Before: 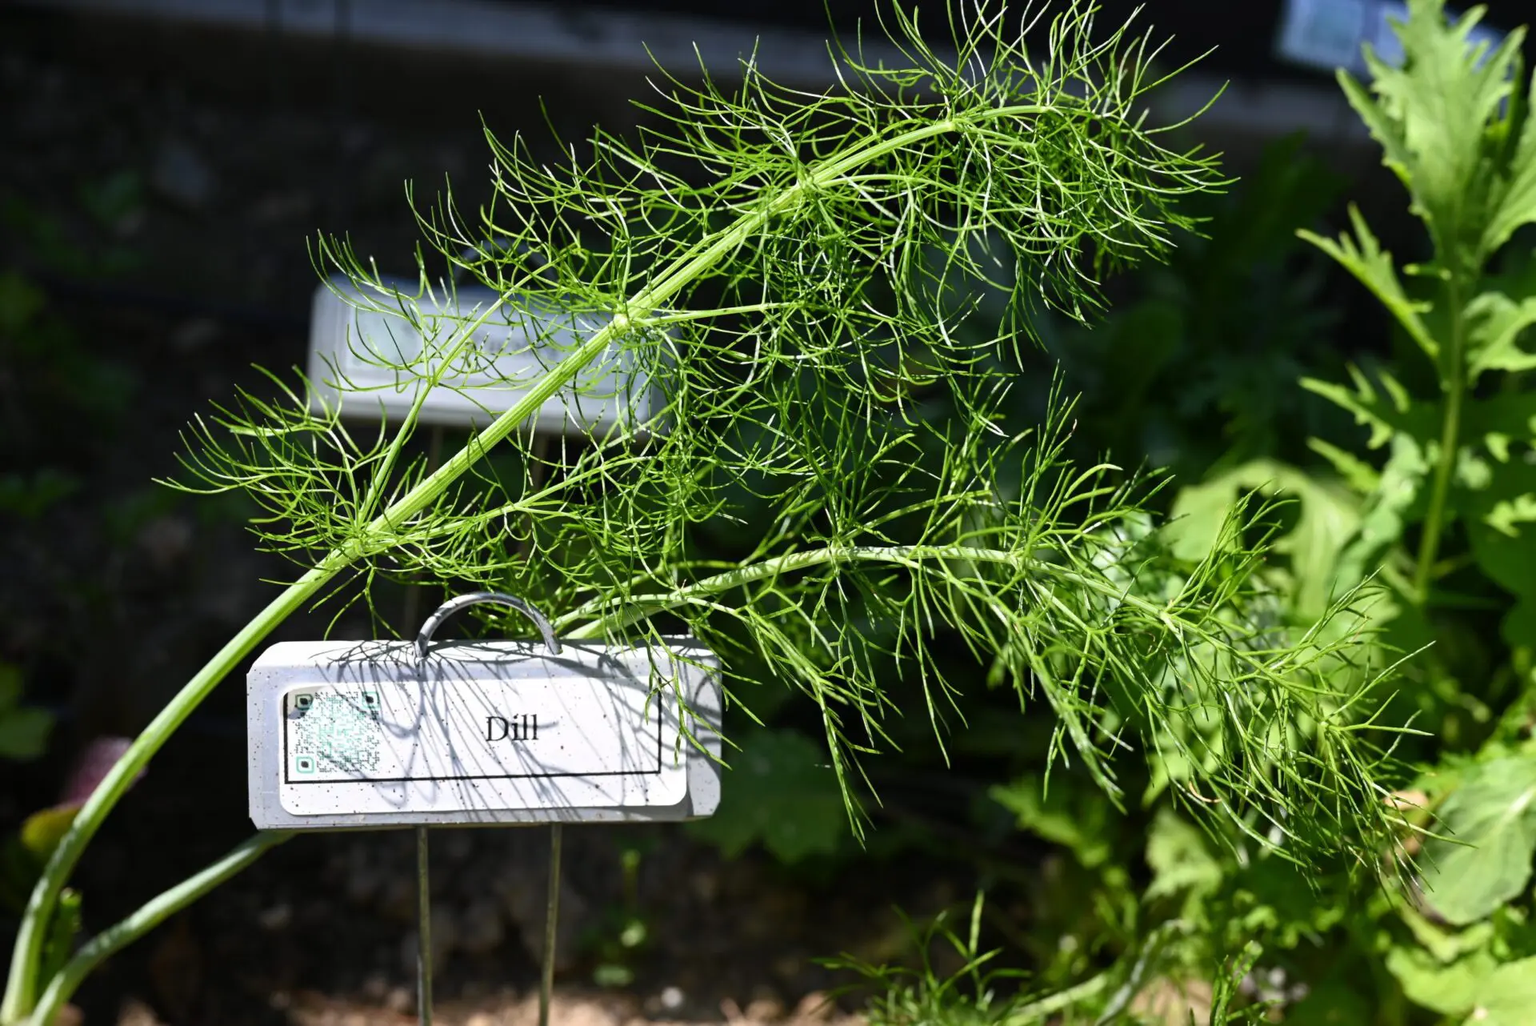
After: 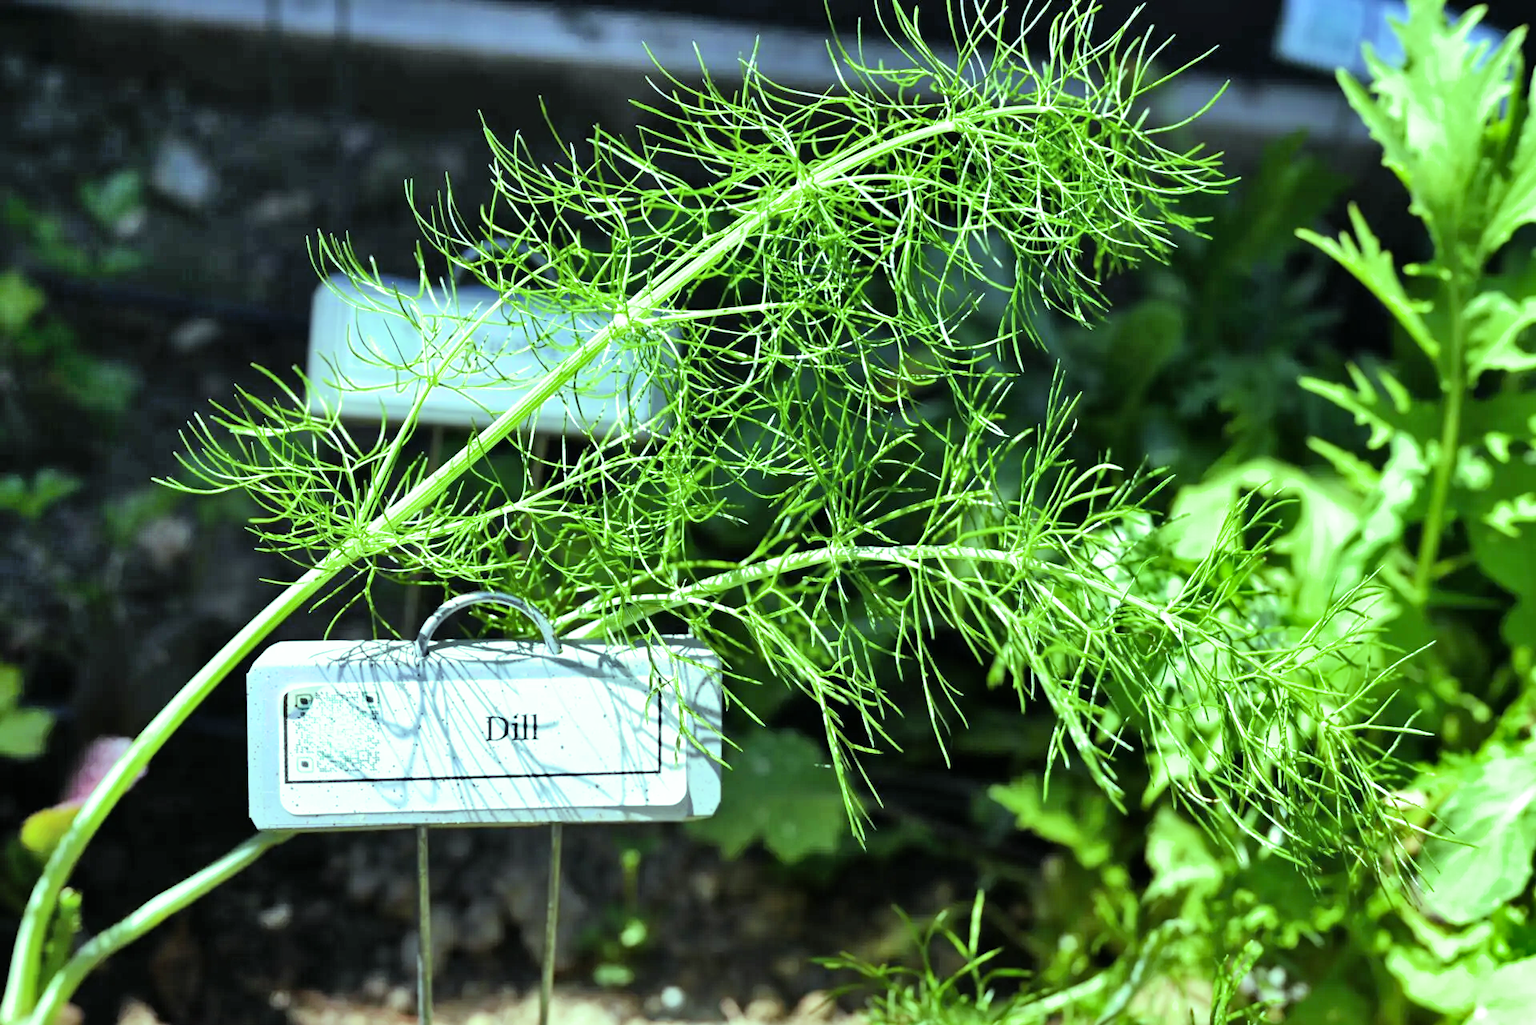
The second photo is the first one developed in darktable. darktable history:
exposure: black level correction 0, exposure 1.388 EV, compensate exposure bias true, compensate highlight preservation false
filmic rgb: black relative exposure -7.65 EV, white relative exposure 4.56 EV, hardness 3.61, color science v6 (2022)
color balance: mode lift, gamma, gain (sRGB), lift [0.997, 0.979, 1.021, 1.011], gamma [1, 1.084, 0.916, 0.998], gain [1, 0.87, 1.13, 1.101], contrast 4.55%, contrast fulcrum 38.24%, output saturation 104.09%
shadows and highlights: shadows 60, soften with gaussian
